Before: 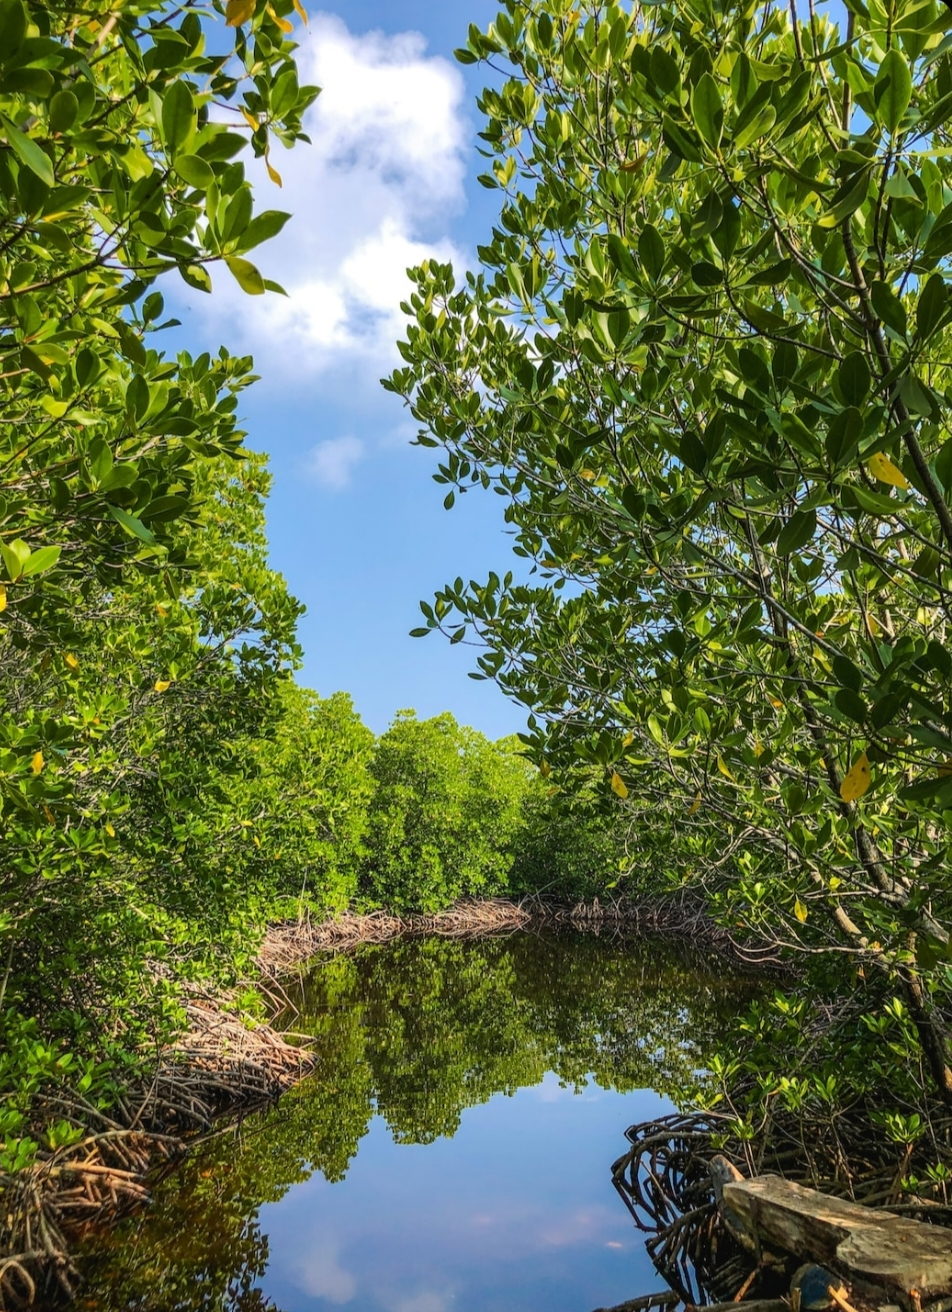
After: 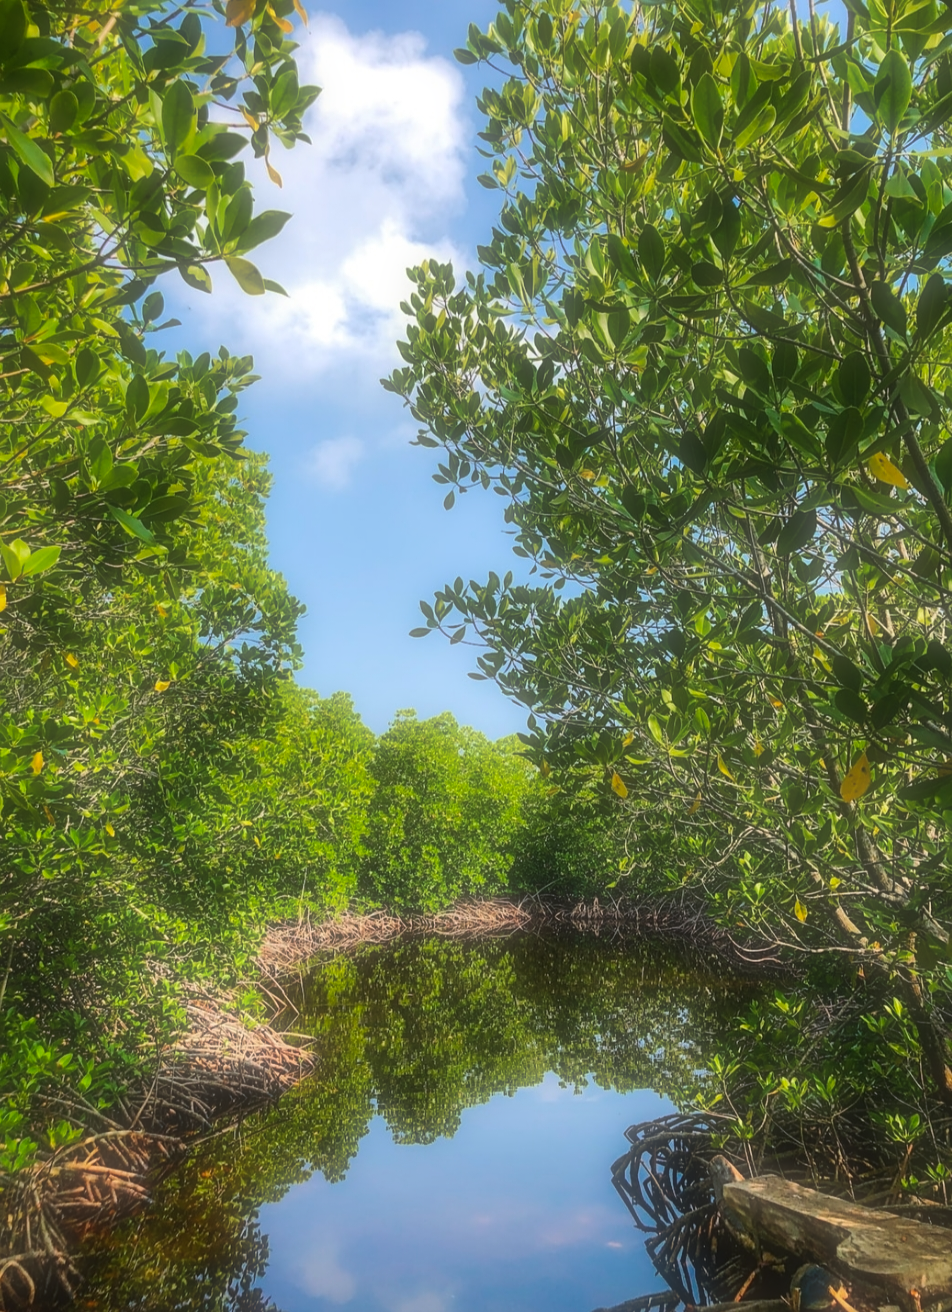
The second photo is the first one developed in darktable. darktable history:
sharpen: amount 0.2
soften: size 60.24%, saturation 65.46%, brightness 0.506 EV, mix 25.7%
